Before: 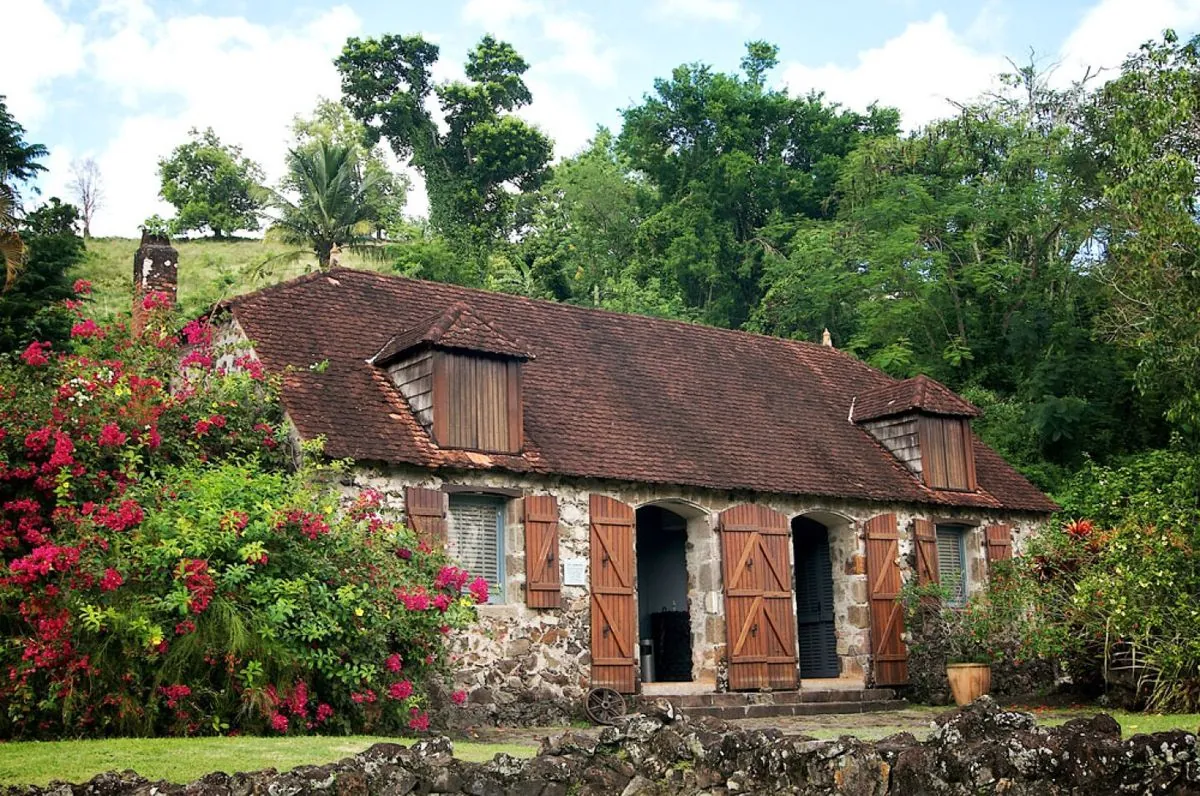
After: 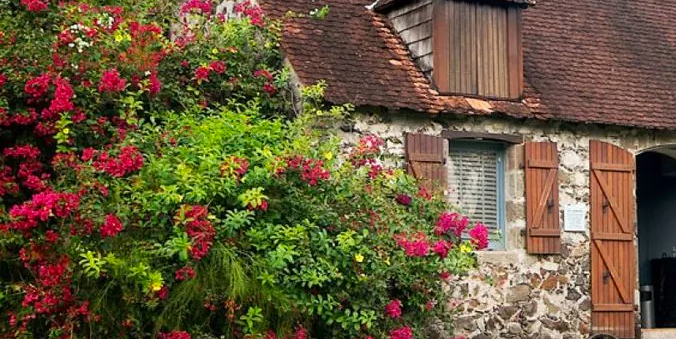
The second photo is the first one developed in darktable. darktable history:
crop: top 44.483%, right 43.593%, bottom 12.892%
color balance: output saturation 110%
